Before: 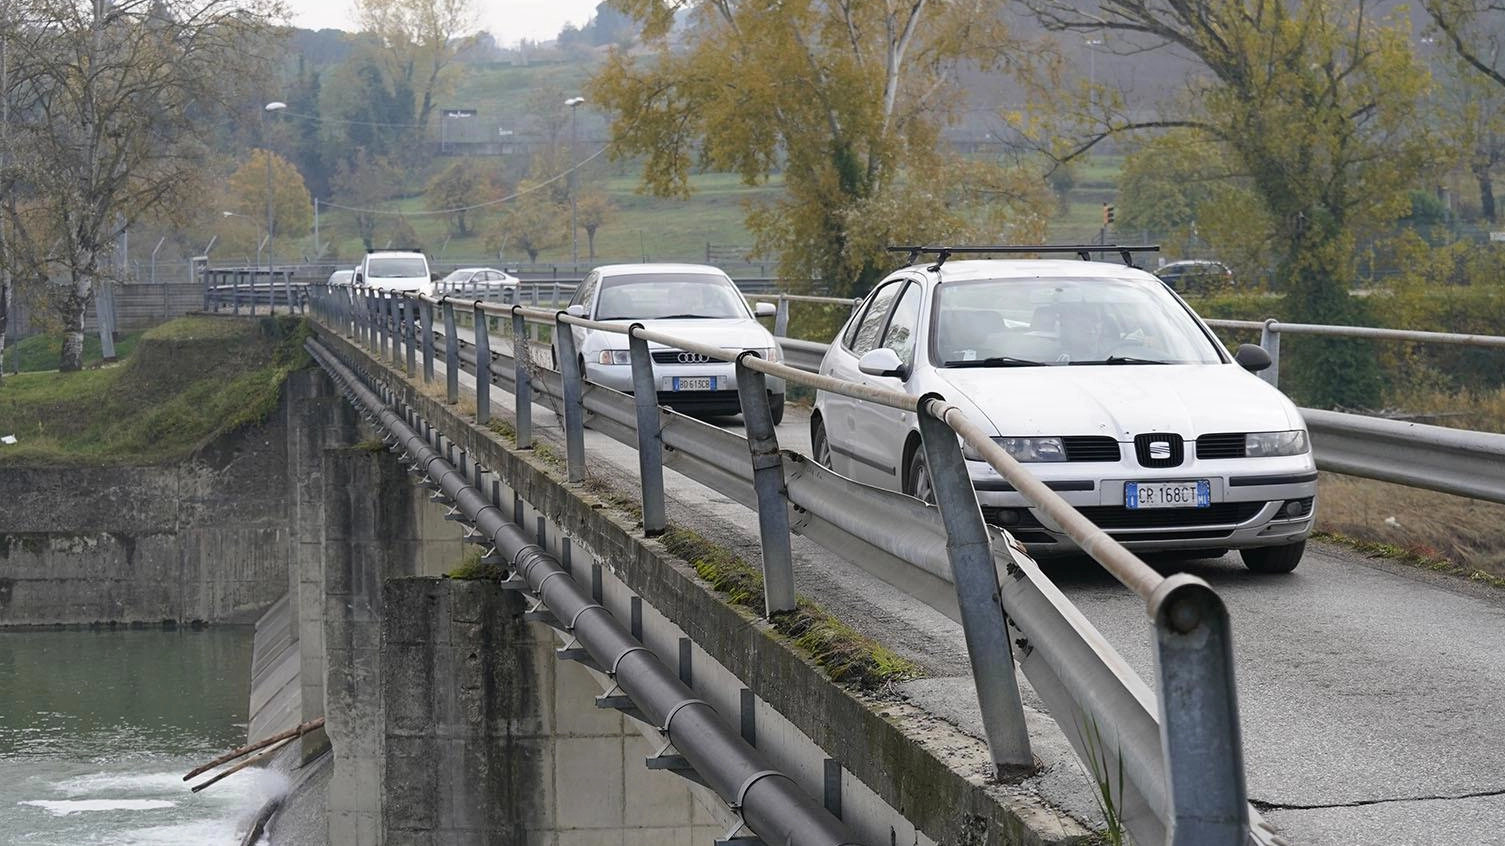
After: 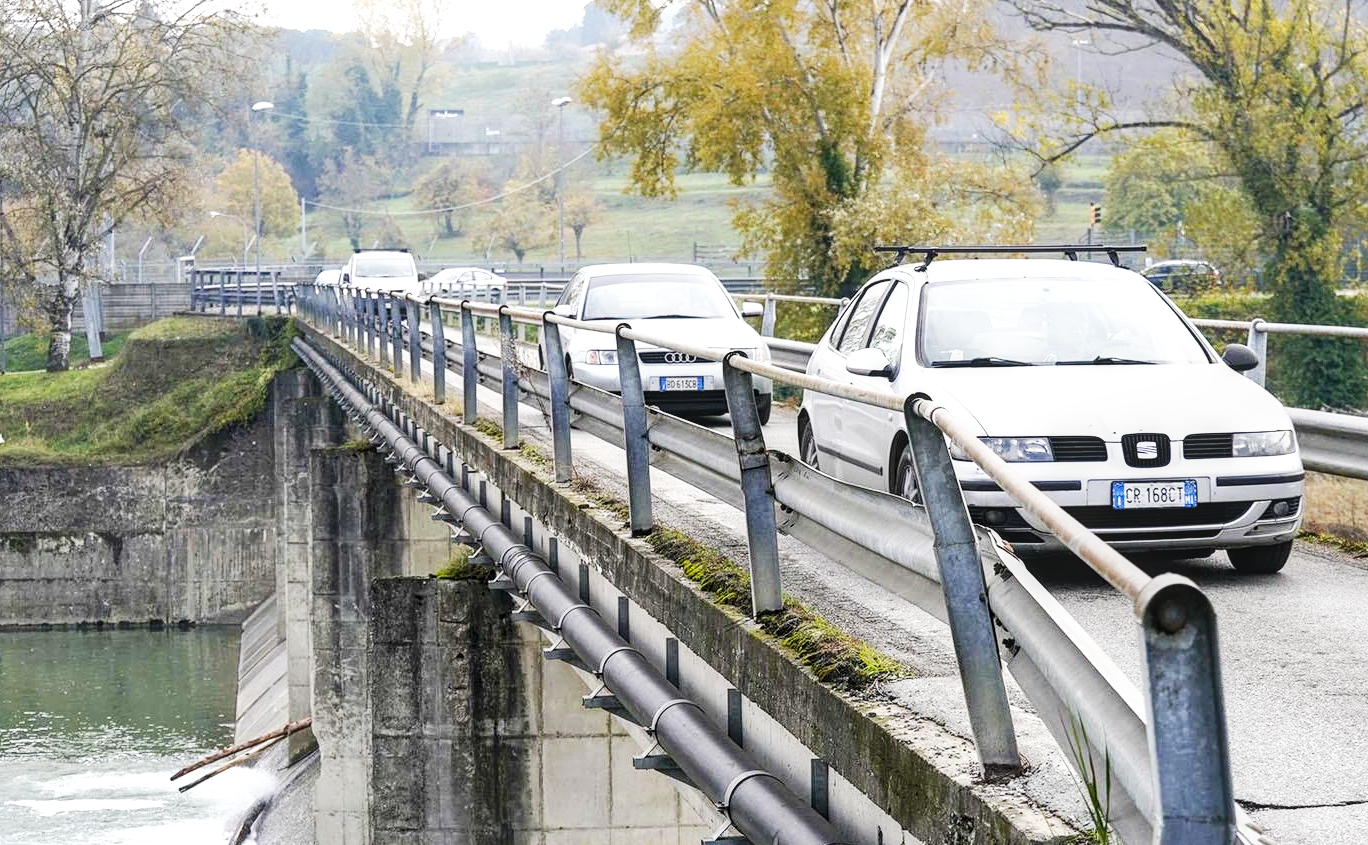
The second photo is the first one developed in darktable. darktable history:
local contrast: on, module defaults
crop and rotate: left 0.9%, right 8.192%
base curve: curves: ch0 [(0, 0) (0.007, 0.004) (0.027, 0.03) (0.046, 0.07) (0.207, 0.54) (0.442, 0.872) (0.673, 0.972) (1, 1)], preserve colors none
